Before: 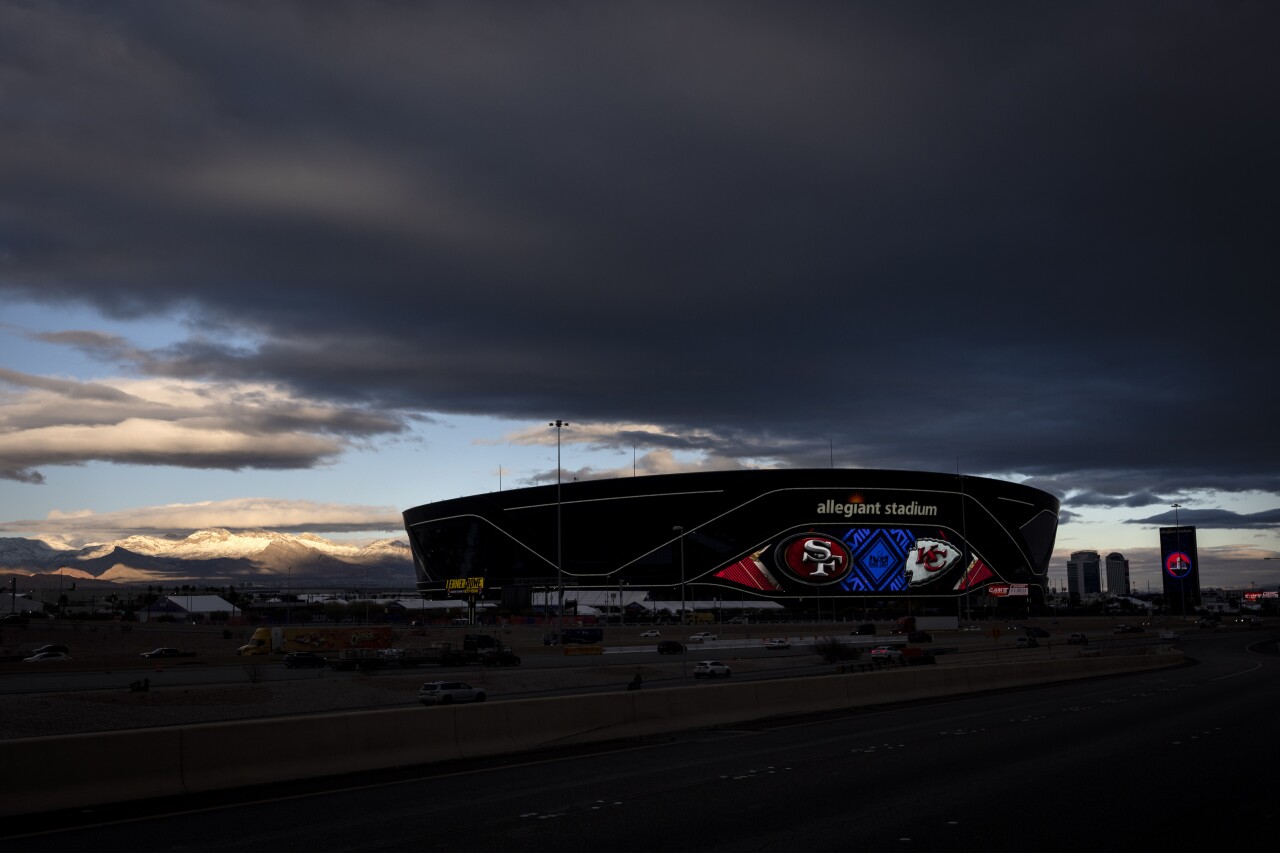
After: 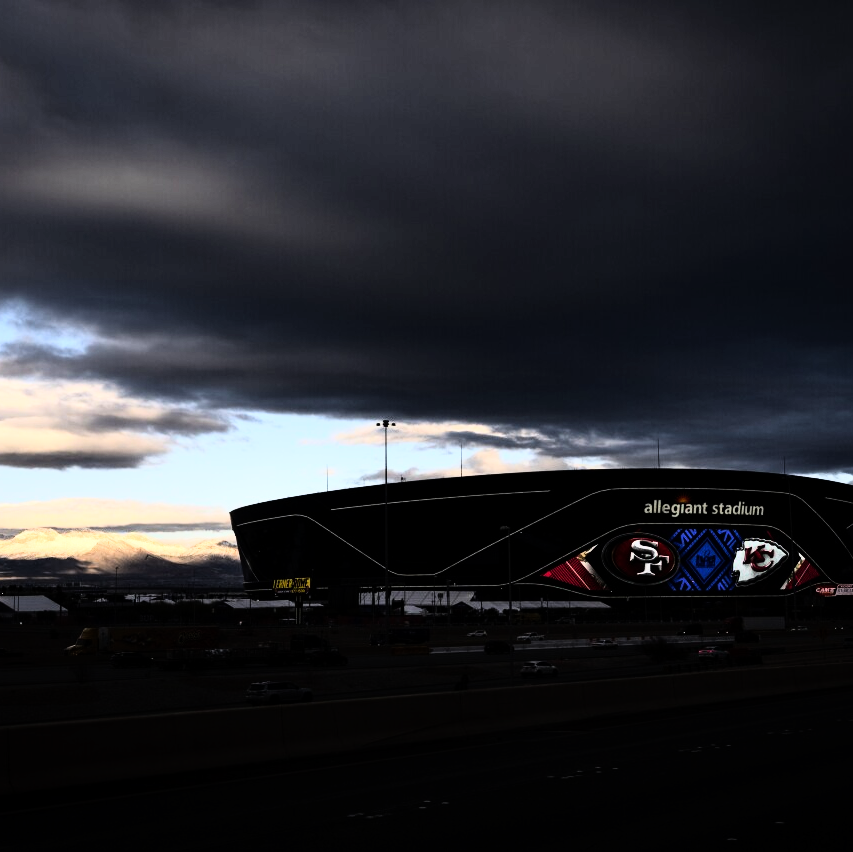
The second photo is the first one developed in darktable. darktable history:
rgb curve: curves: ch0 [(0, 0) (0.21, 0.15) (0.24, 0.21) (0.5, 0.75) (0.75, 0.96) (0.89, 0.99) (1, 1)]; ch1 [(0, 0.02) (0.21, 0.13) (0.25, 0.2) (0.5, 0.67) (0.75, 0.9) (0.89, 0.97) (1, 1)]; ch2 [(0, 0.02) (0.21, 0.13) (0.25, 0.2) (0.5, 0.67) (0.75, 0.9) (0.89, 0.97) (1, 1)], compensate middle gray true
crop and rotate: left 13.537%, right 19.796%
